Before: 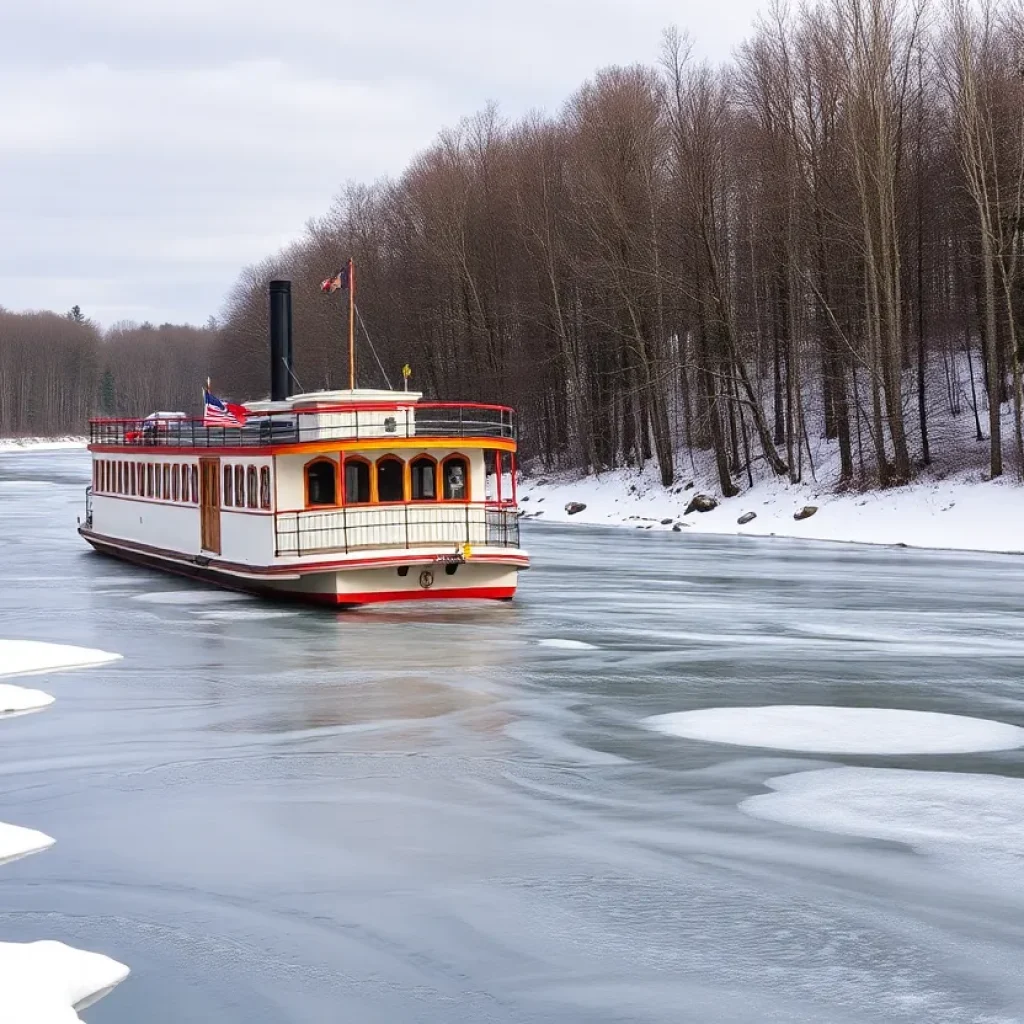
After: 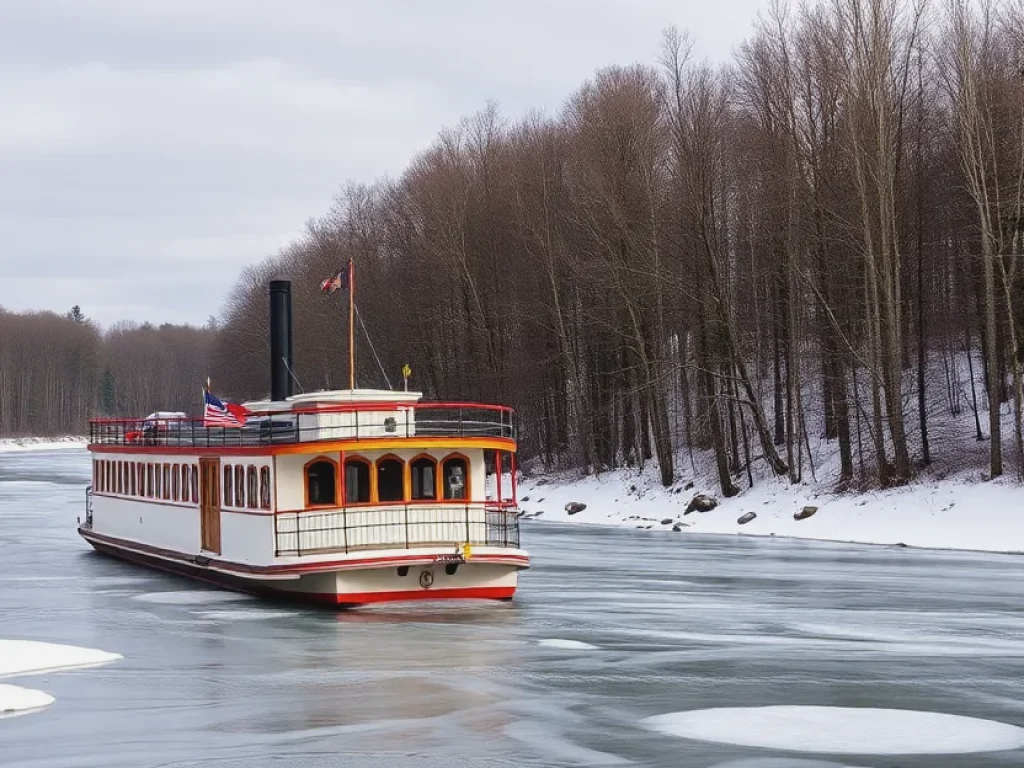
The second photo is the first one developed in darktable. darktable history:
contrast brightness saturation: contrast -0.08, brightness -0.04, saturation -0.11
crop: bottom 24.967%
